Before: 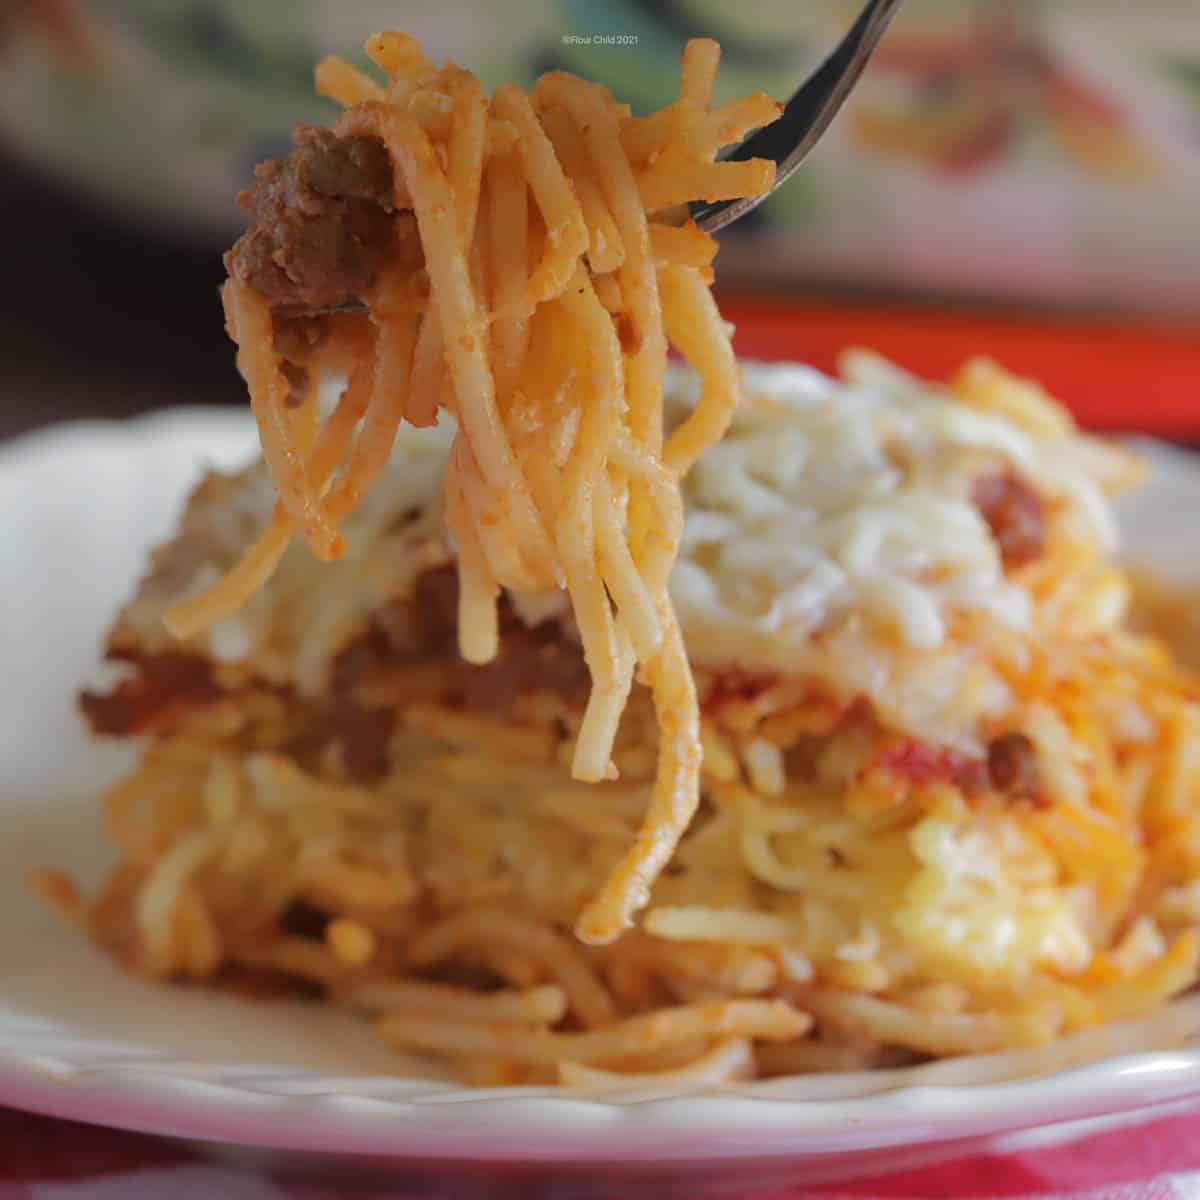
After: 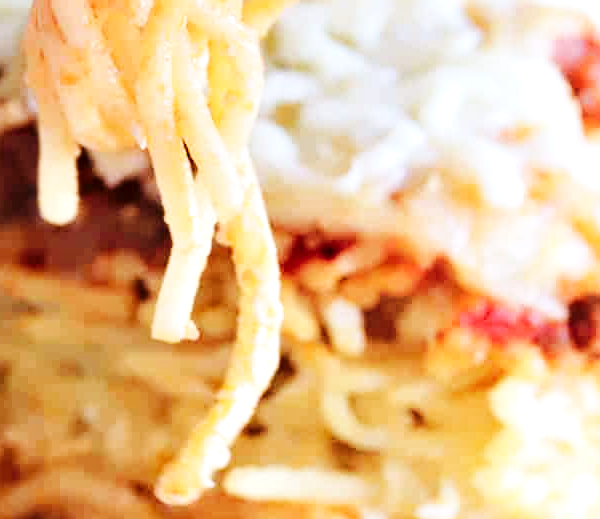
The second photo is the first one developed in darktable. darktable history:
shadows and highlights: shadows -71.46, highlights 34.76, shadows color adjustment 97.99%, highlights color adjustment 57.99%, soften with gaussian
base curve: curves: ch0 [(0, 0) (0.032, 0.025) (0.121, 0.166) (0.206, 0.329) (0.605, 0.79) (1, 1)], preserve colors none
crop: left 35.07%, top 36.677%, right 14.911%, bottom 20.032%
contrast equalizer: y [[0.609, 0.611, 0.615, 0.613, 0.607, 0.603], [0.504, 0.498, 0.496, 0.499, 0.506, 0.516], [0 ×6], [0 ×6], [0 ×6]]
exposure: black level correction 0, exposure 0.696 EV, compensate highlight preservation false
color calibration: illuminant custom, x 0.371, y 0.382, temperature 4282.58 K
